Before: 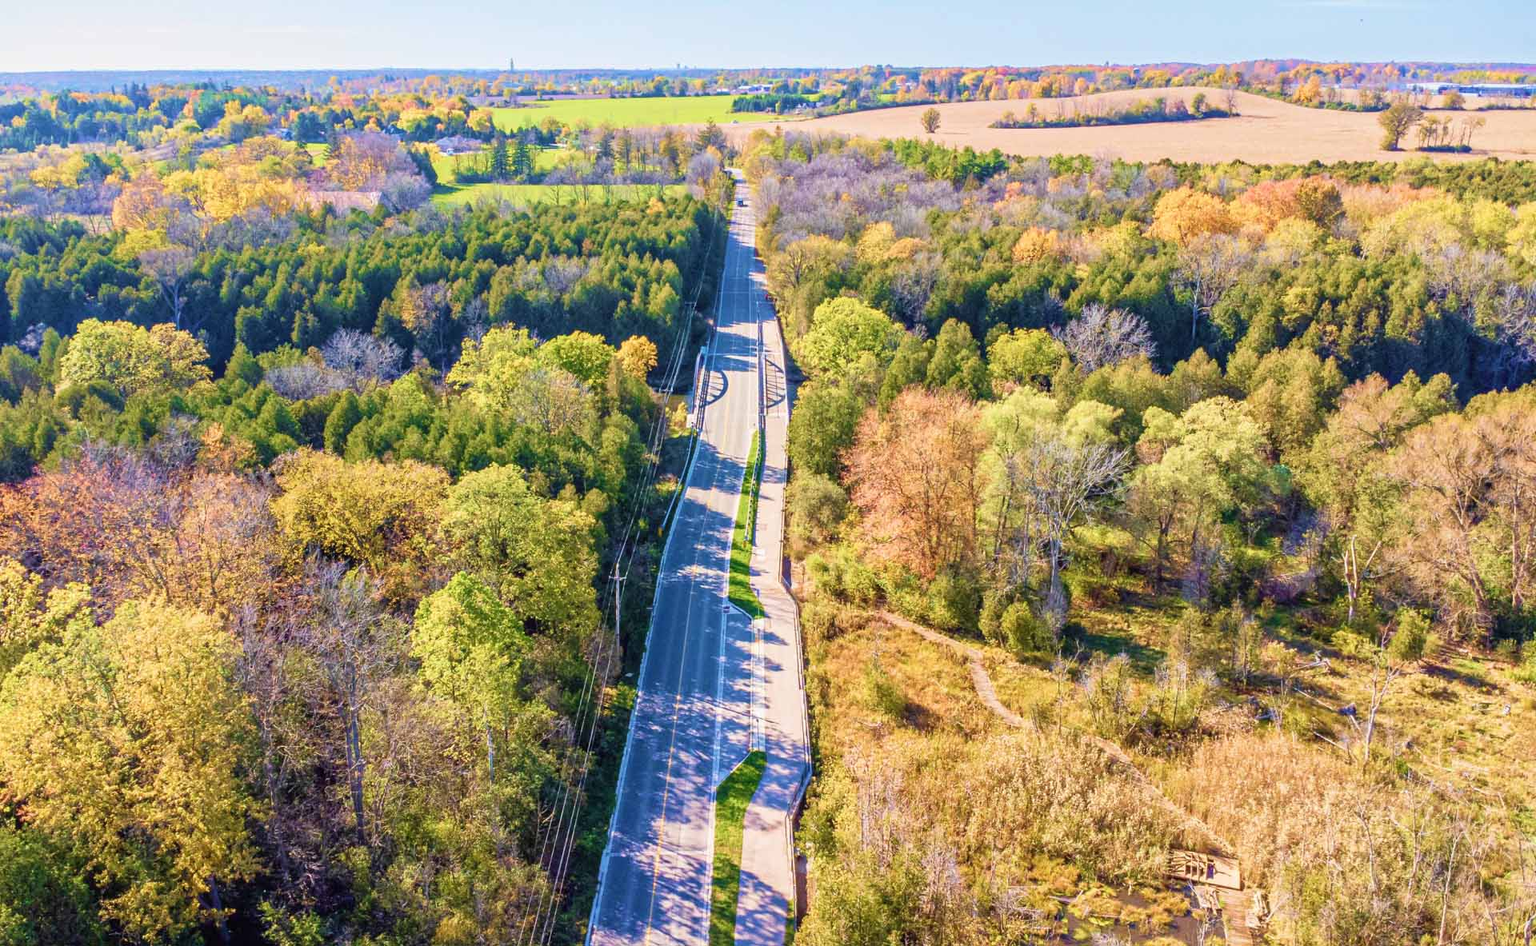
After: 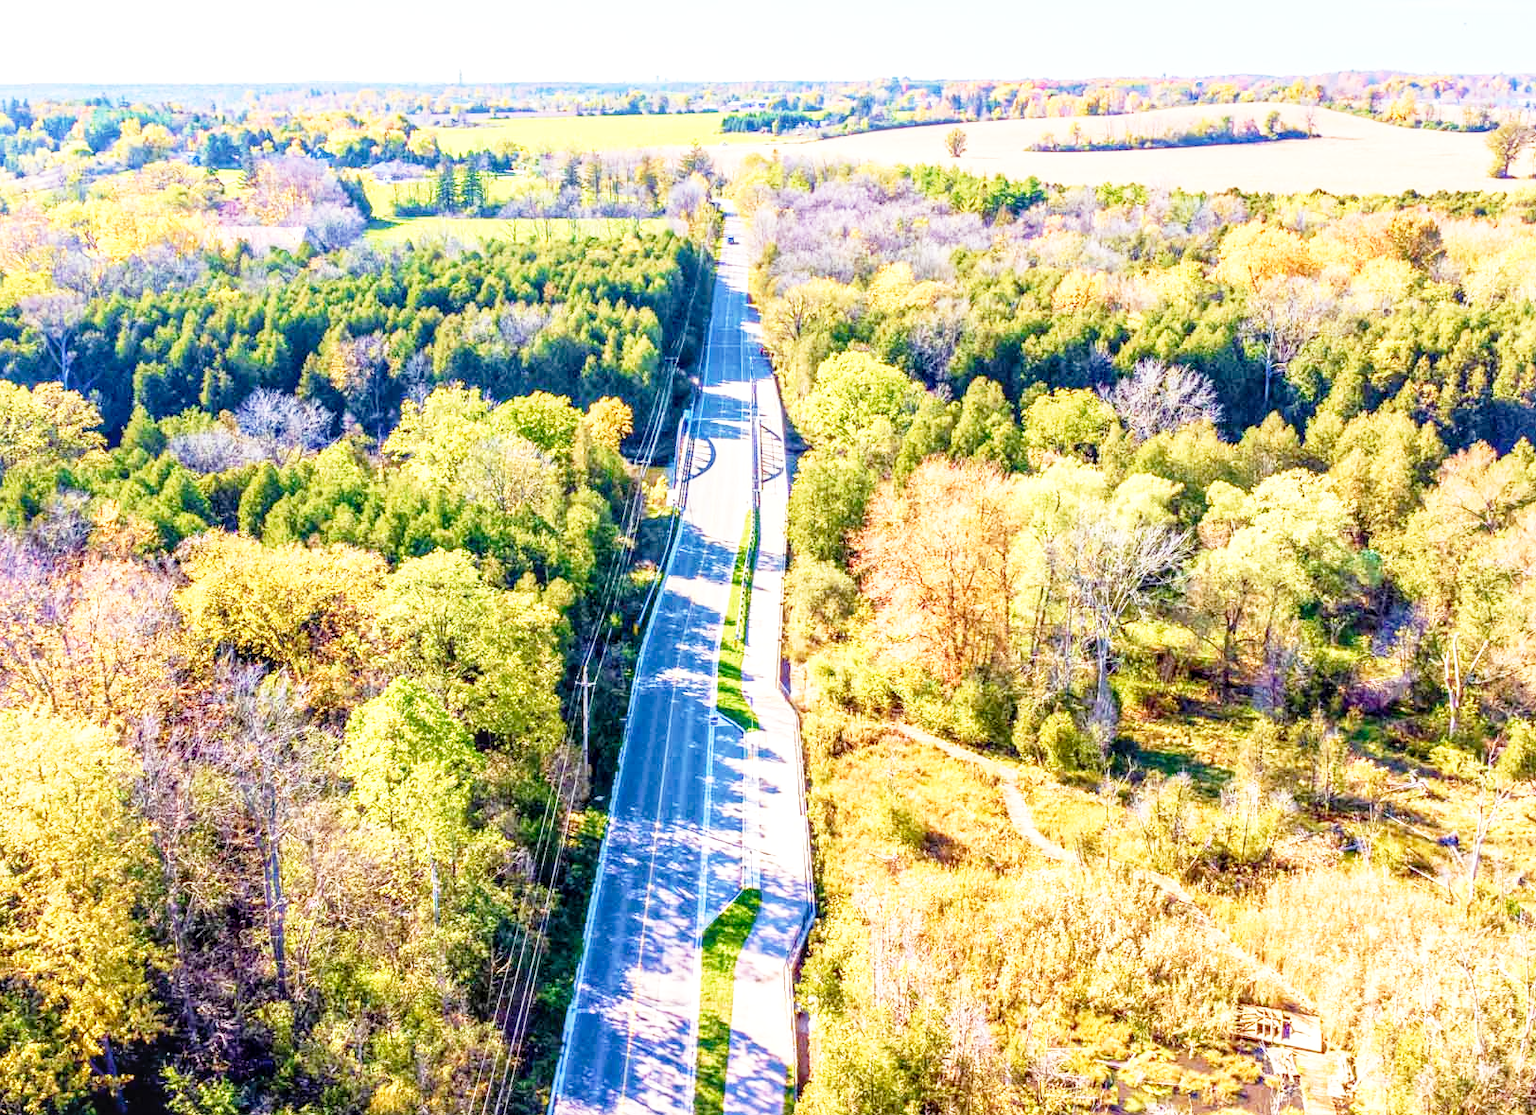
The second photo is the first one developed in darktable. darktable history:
local contrast: on, module defaults
base curve: curves: ch0 [(0, 0) (0.012, 0.01) (0.073, 0.168) (0.31, 0.711) (0.645, 0.957) (1, 1)], preserve colors none
crop: left 7.97%, right 7.427%
